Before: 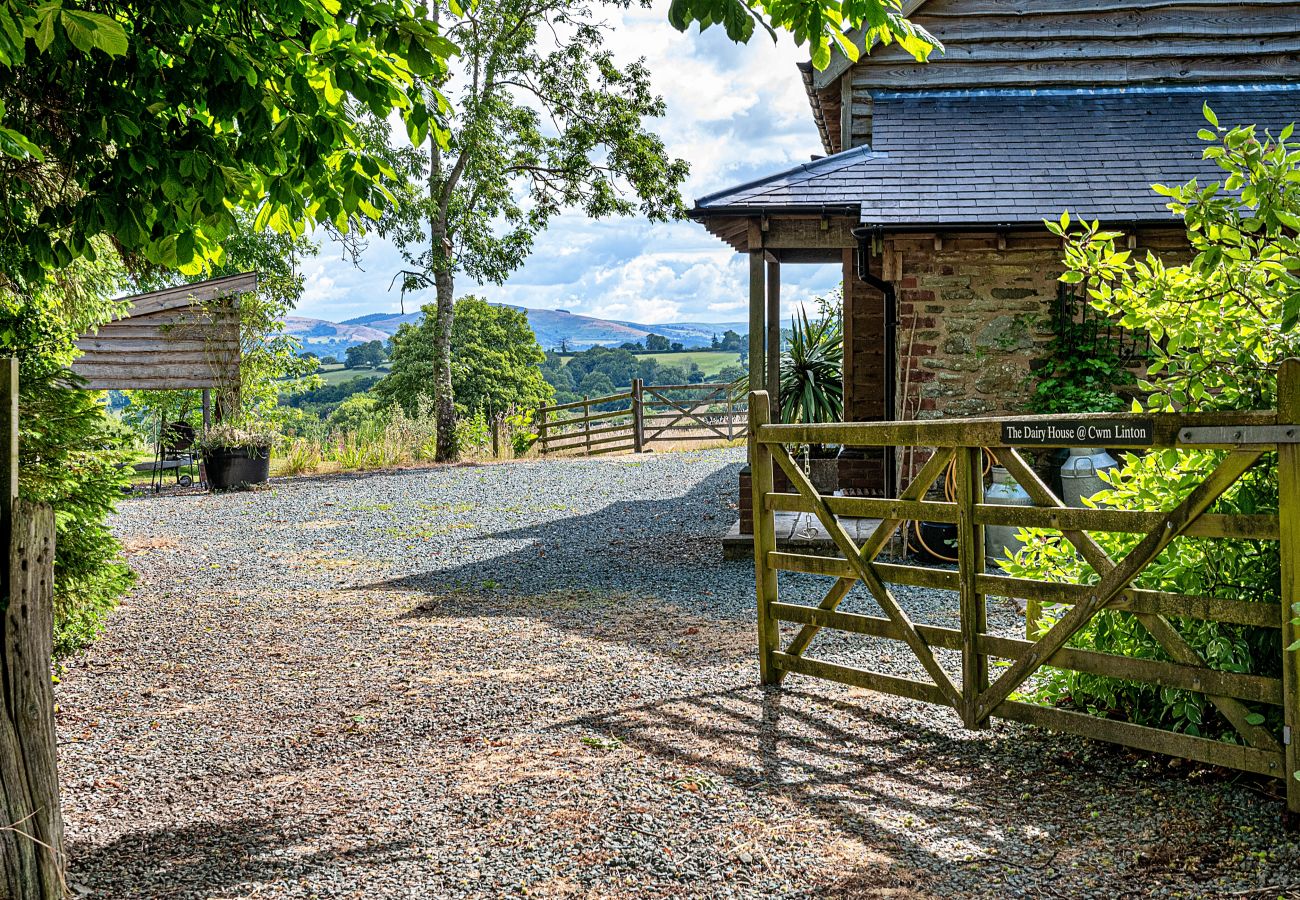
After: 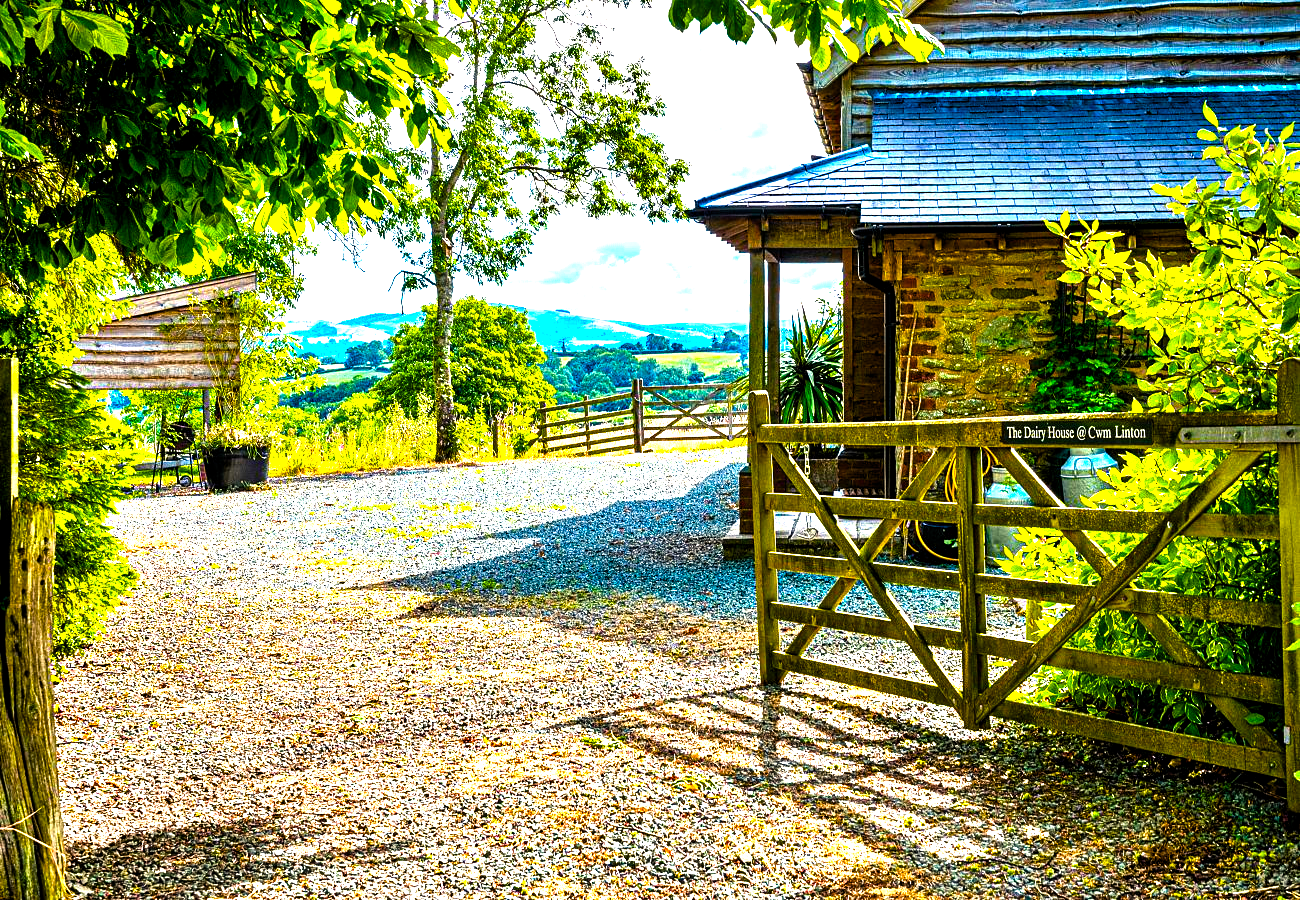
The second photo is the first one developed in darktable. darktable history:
color balance rgb: highlights gain › chroma 3.053%, highlights gain › hue 76.09°, linear chroma grading › global chroma 49.785%, perceptual saturation grading › global saturation 40.034%, perceptual saturation grading › highlights -25.528%, perceptual saturation grading › mid-tones 34.989%, perceptual saturation grading › shadows 35.727%, perceptual brilliance grading › highlights 15.468%, perceptual brilliance grading › mid-tones 6.539%, perceptual brilliance grading › shadows -14.853%, global vibrance 20%
levels: levels [0.012, 0.367, 0.697]
